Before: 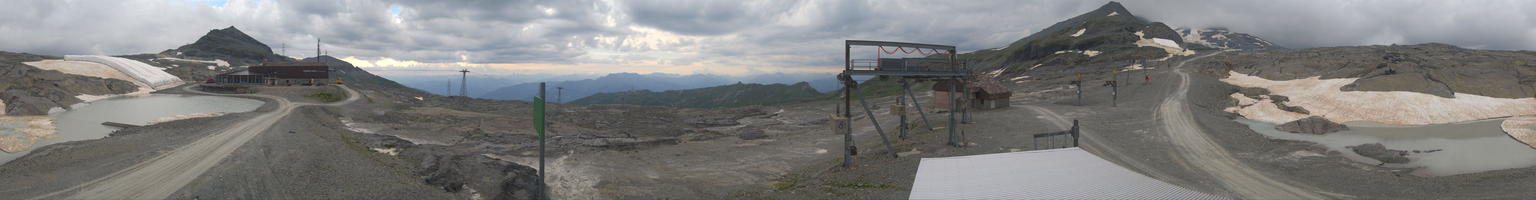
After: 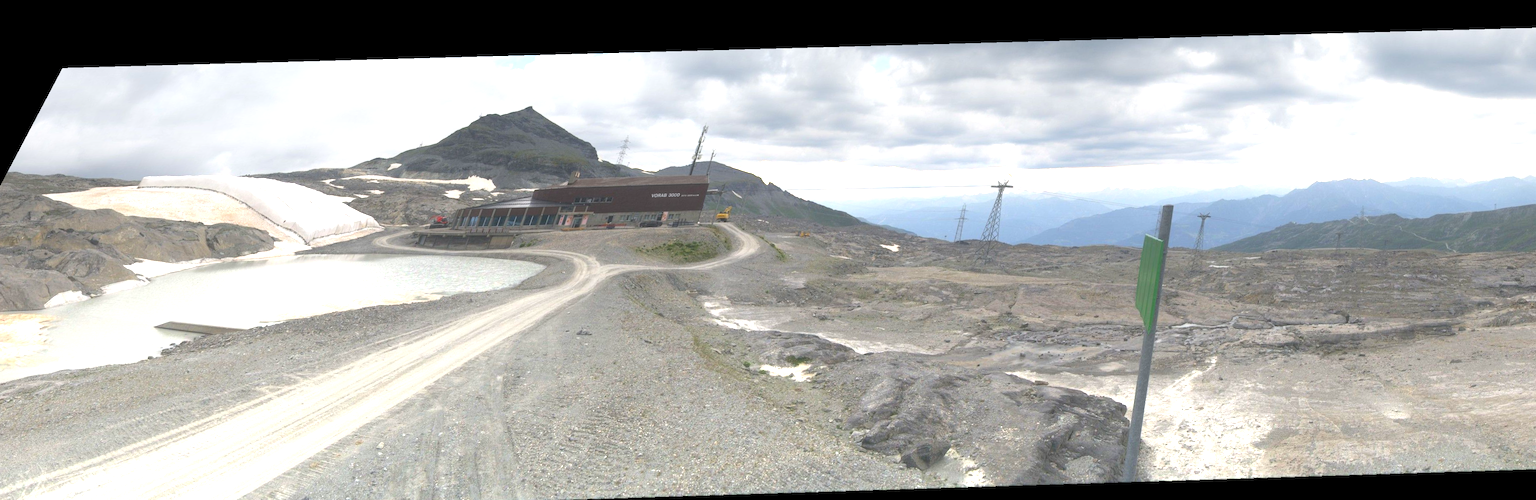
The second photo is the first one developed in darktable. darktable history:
crop and rotate: left 0%, top 0%, right 50.845%
haze removal: strength -0.1, adaptive false
rotate and perspective: rotation -1.68°, lens shift (vertical) -0.146, crop left 0.049, crop right 0.912, crop top 0.032, crop bottom 0.96
graduated density: density -3.9 EV
